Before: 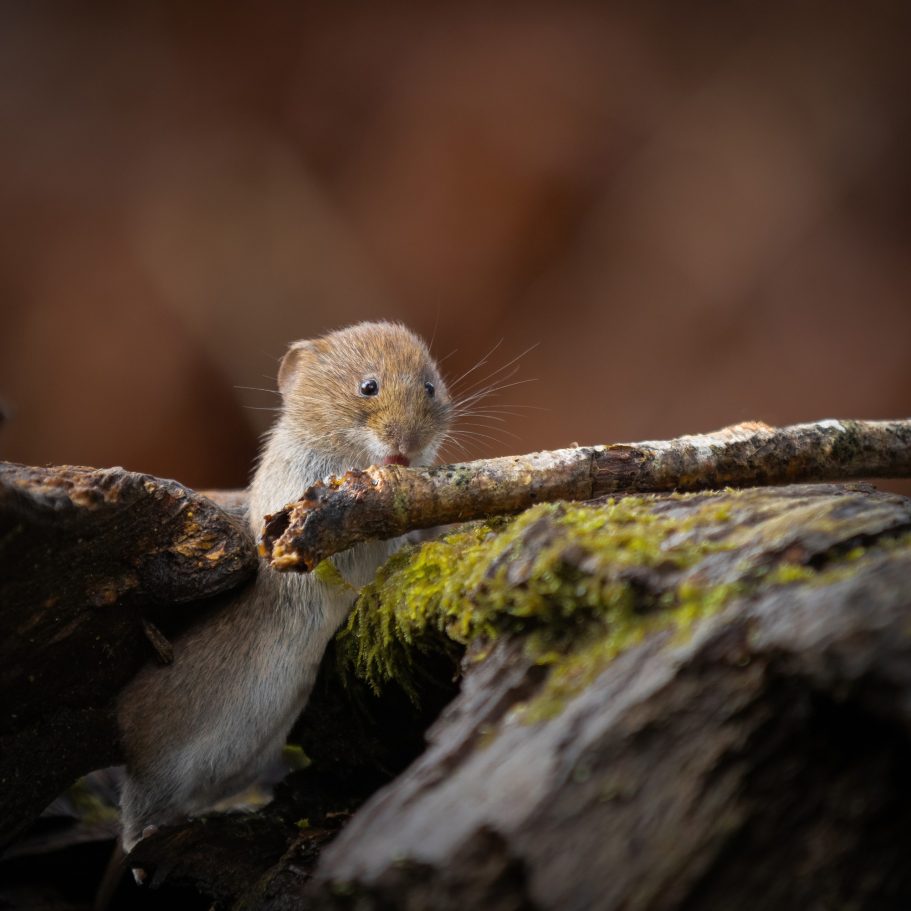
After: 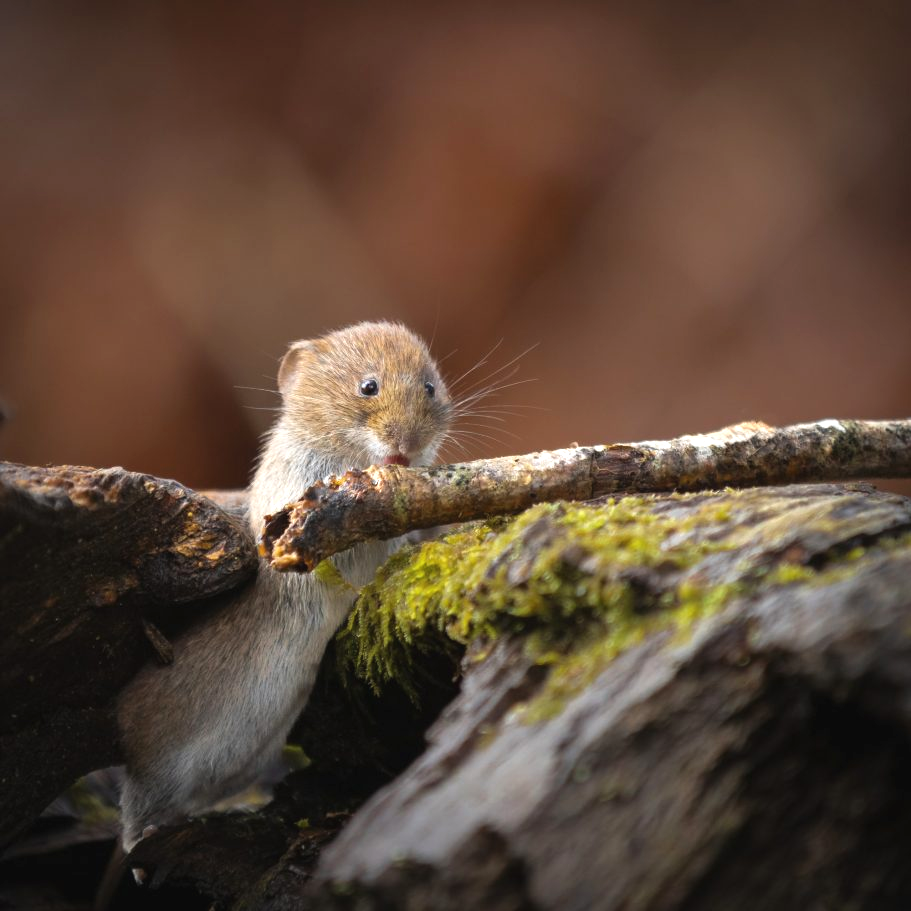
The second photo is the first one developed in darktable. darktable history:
exposure: black level correction -0.002, exposure 0.538 EV, compensate exposure bias true, compensate highlight preservation false
